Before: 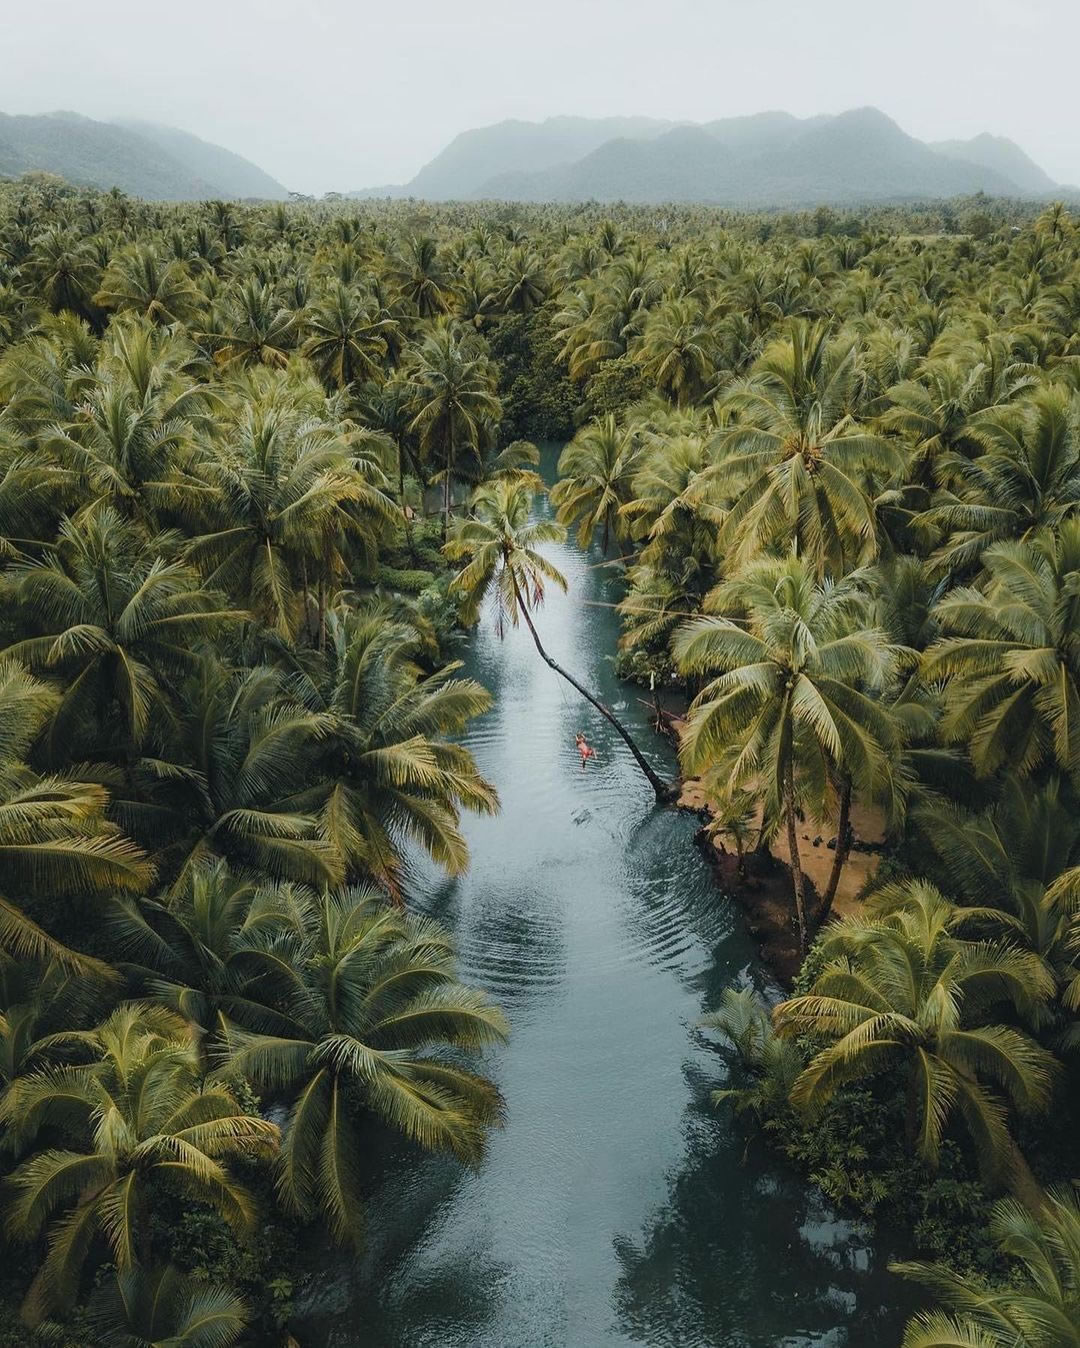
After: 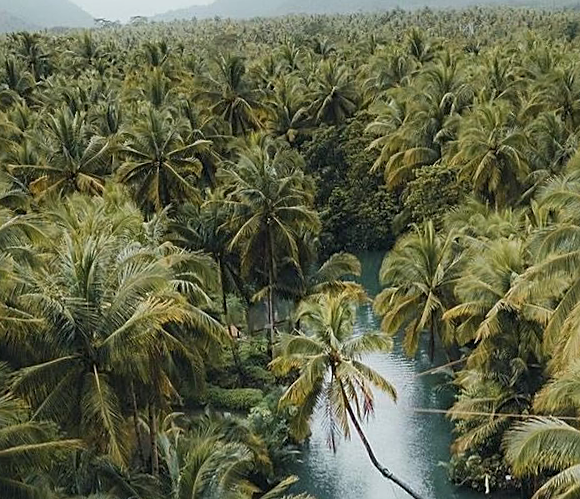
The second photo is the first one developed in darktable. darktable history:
crop: left 15.306%, top 9.065%, right 30.789%, bottom 48.638%
rotate and perspective: rotation -3.52°, crop left 0.036, crop right 0.964, crop top 0.081, crop bottom 0.919
shadows and highlights: shadows -24.28, highlights 49.77, soften with gaussian
sharpen: on, module defaults
